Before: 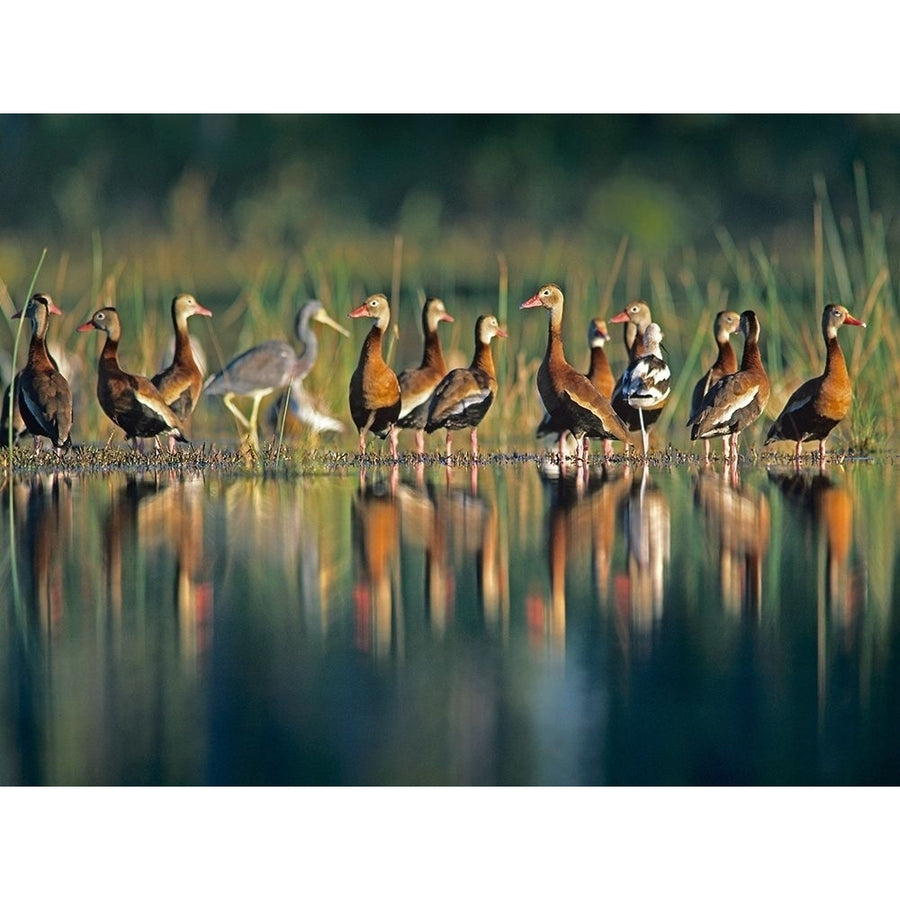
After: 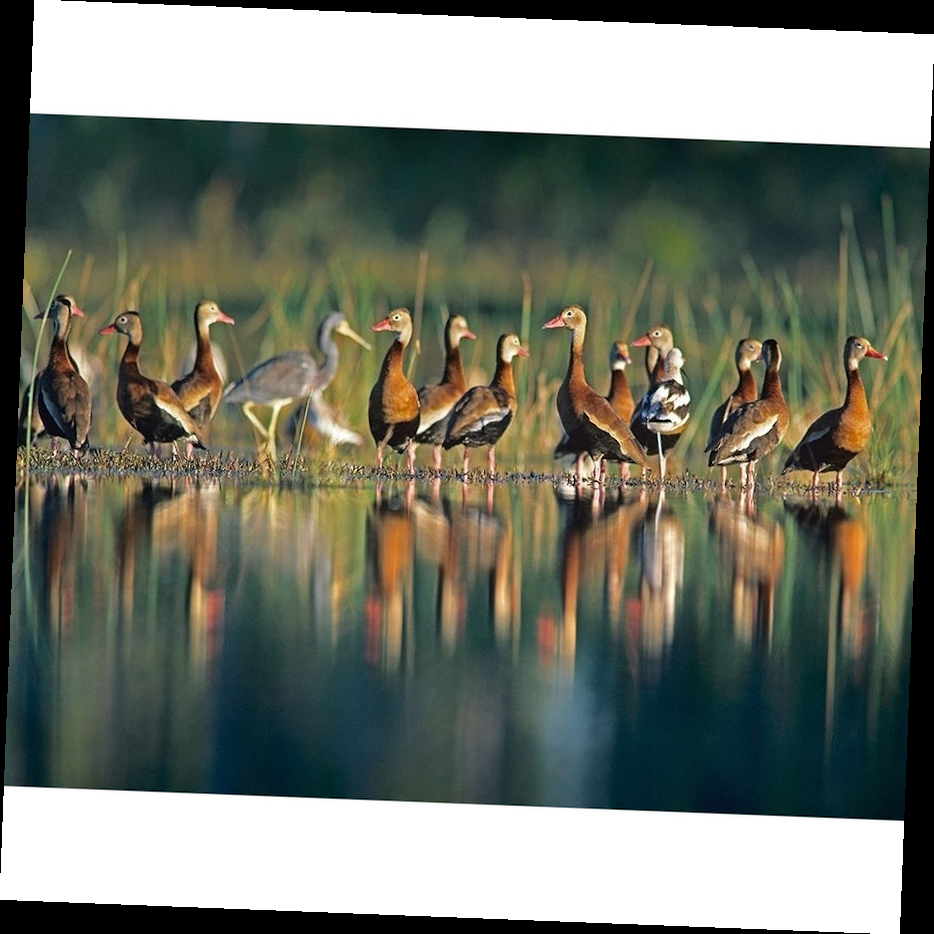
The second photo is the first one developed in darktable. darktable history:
shadows and highlights: shadows 20.83, highlights -81.88, soften with gaussian
crop and rotate: angle -2.22°
